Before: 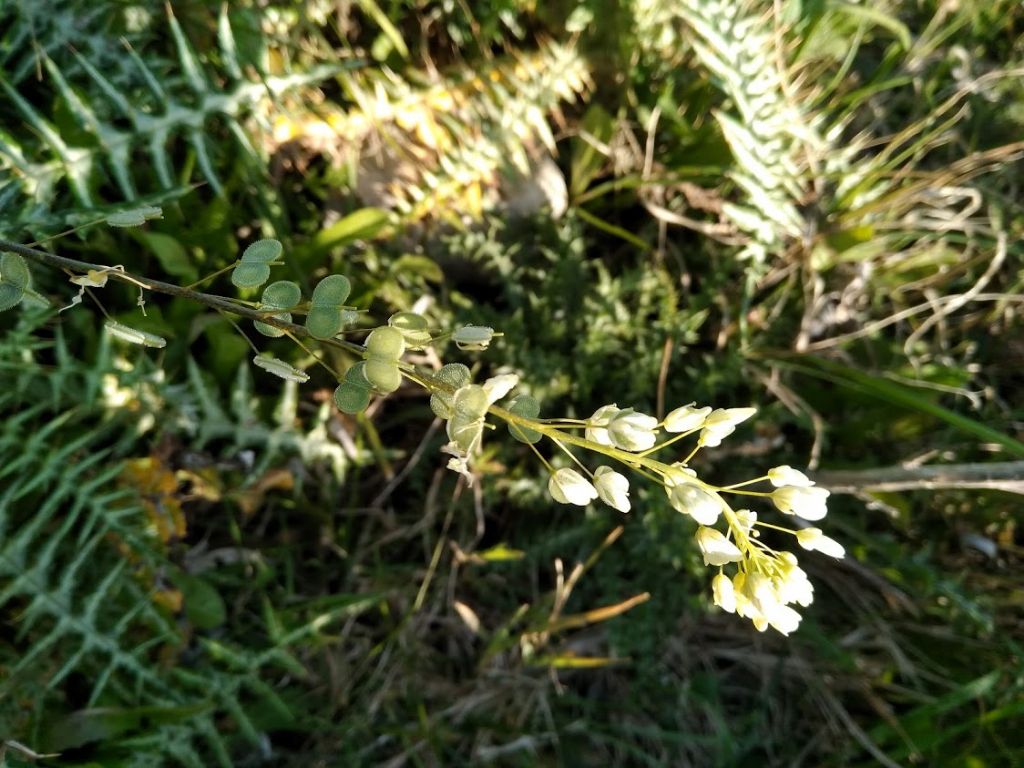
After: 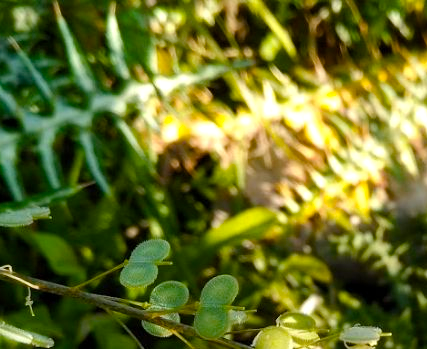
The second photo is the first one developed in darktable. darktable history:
crop and rotate: left 11.006%, top 0.045%, right 47.225%, bottom 54.411%
exposure: exposure 0.128 EV, compensate exposure bias true, compensate highlight preservation false
shadows and highlights: shadows 3.84, highlights -17.79, soften with gaussian
color balance rgb: perceptual saturation grading › global saturation 35.736%, perceptual saturation grading › shadows 36.186%
